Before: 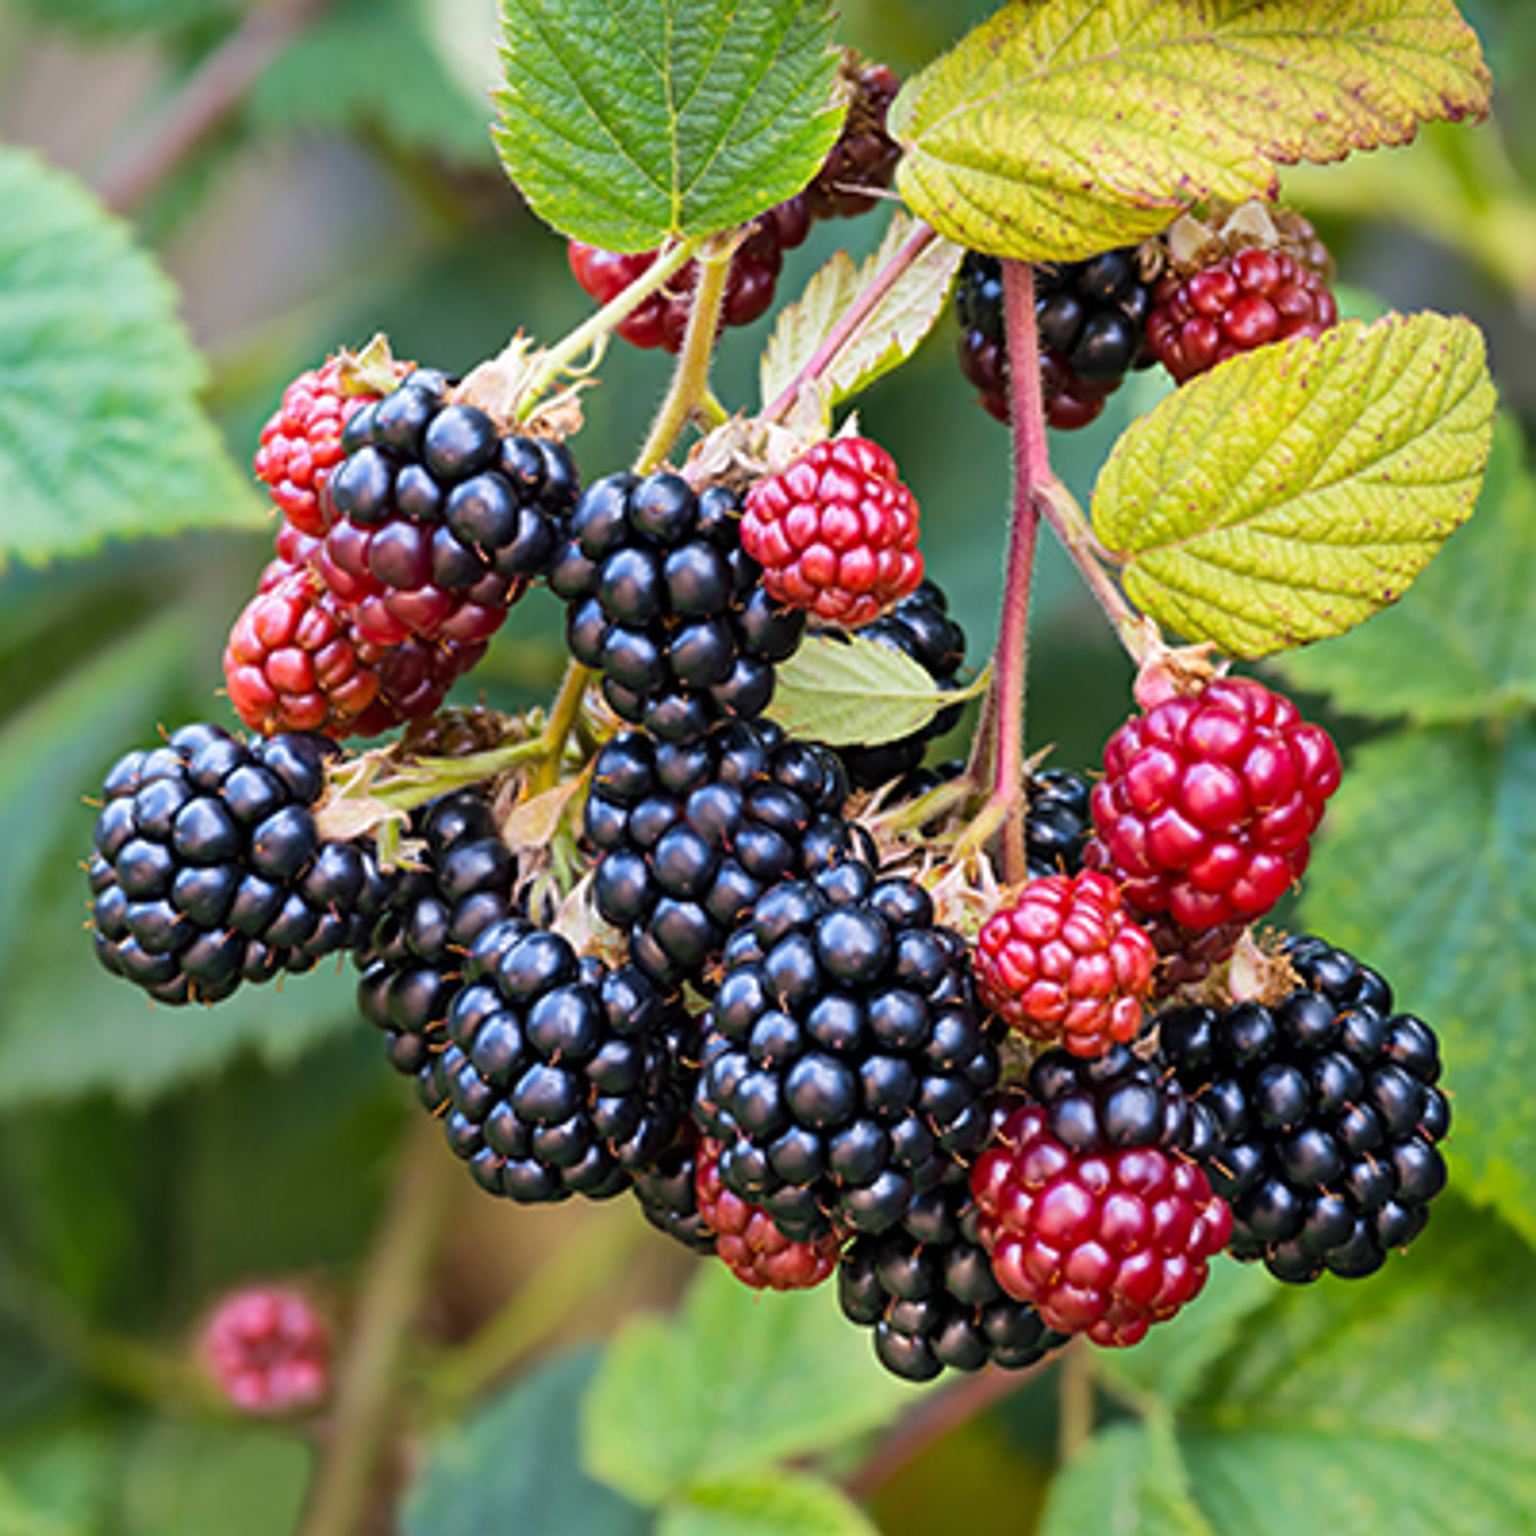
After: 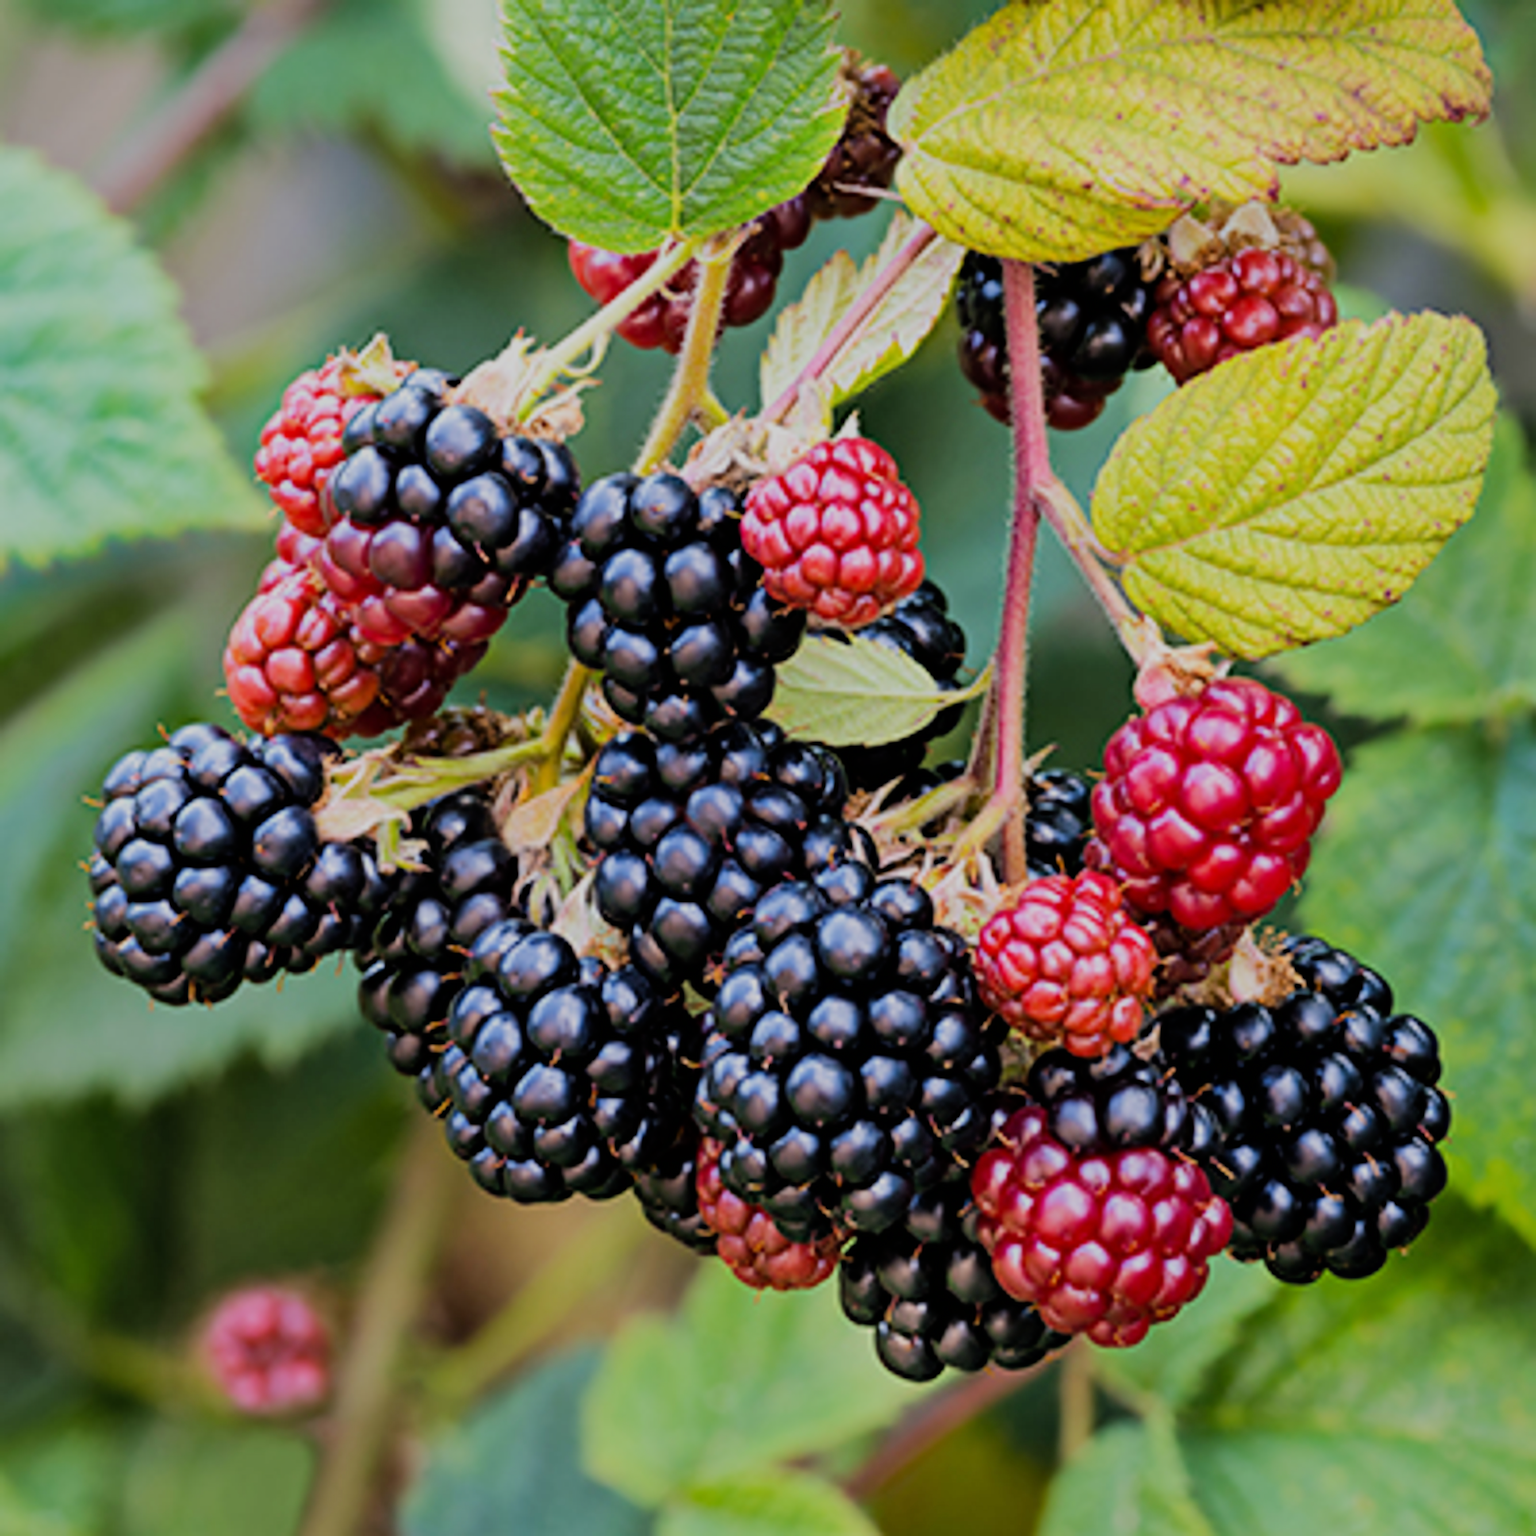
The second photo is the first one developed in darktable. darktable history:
filmic rgb: black relative exposure -7.22 EV, white relative exposure 5.36 EV, hardness 3.03
